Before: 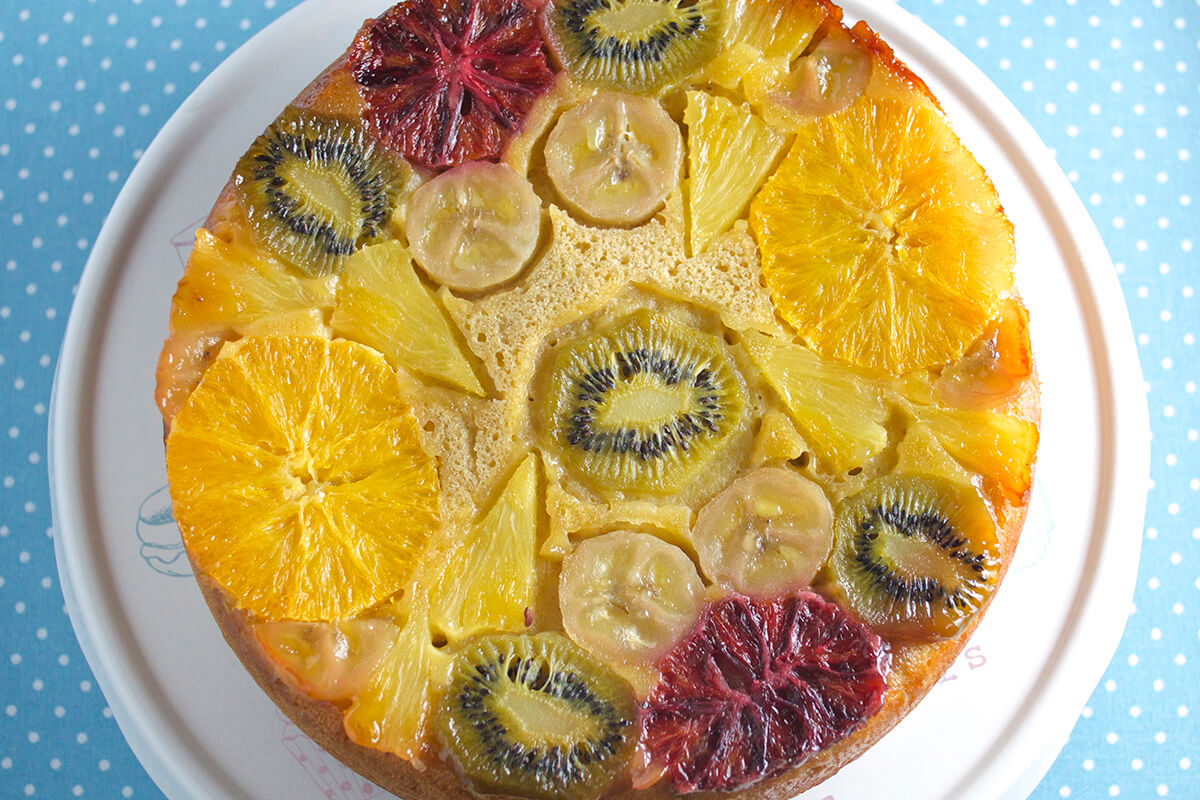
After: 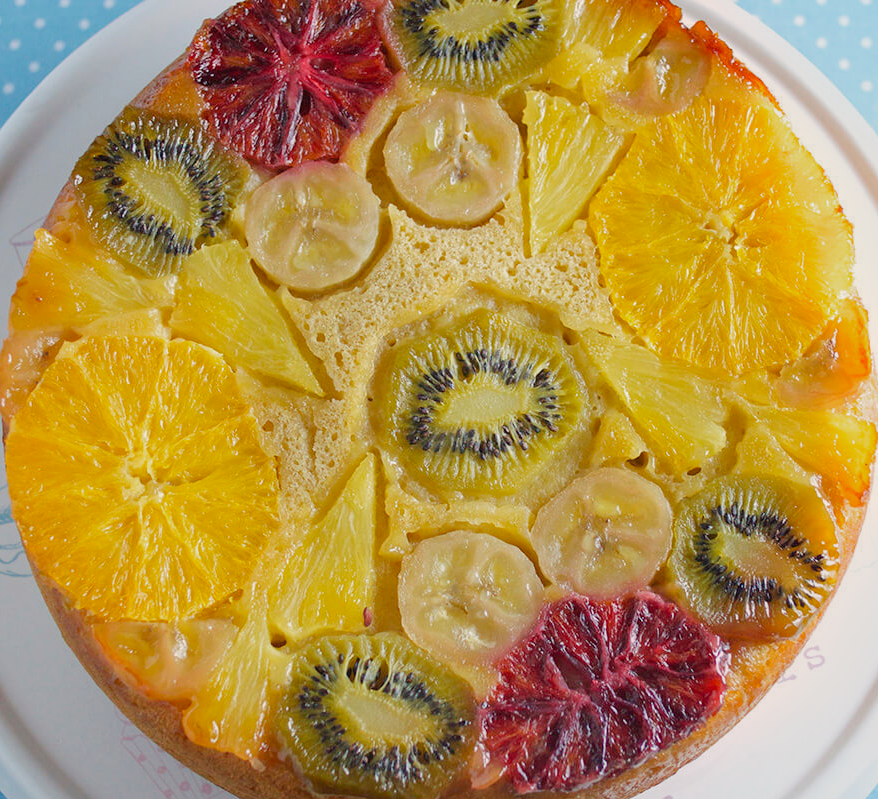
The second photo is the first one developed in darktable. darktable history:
crop: left 13.443%, right 13.31%
filmic rgb: black relative exposure -16 EV, threshold -0.33 EV, transition 3.19 EV, structure ↔ texture 100%, target black luminance 0%, hardness 7.57, latitude 72.96%, contrast 0.908, highlights saturation mix 10%, shadows ↔ highlights balance -0.38%, add noise in highlights 0, preserve chrominance no, color science v4 (2020), iterations of high-quality reconstruction 10, enable highlight reconstruction true
